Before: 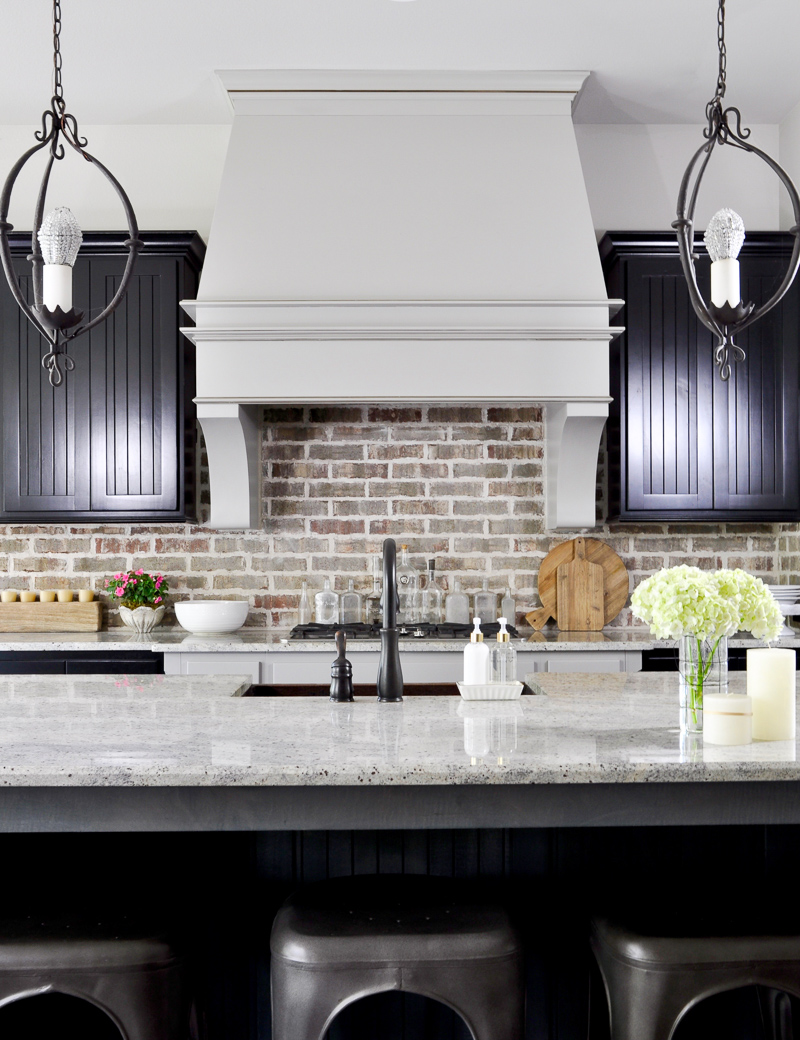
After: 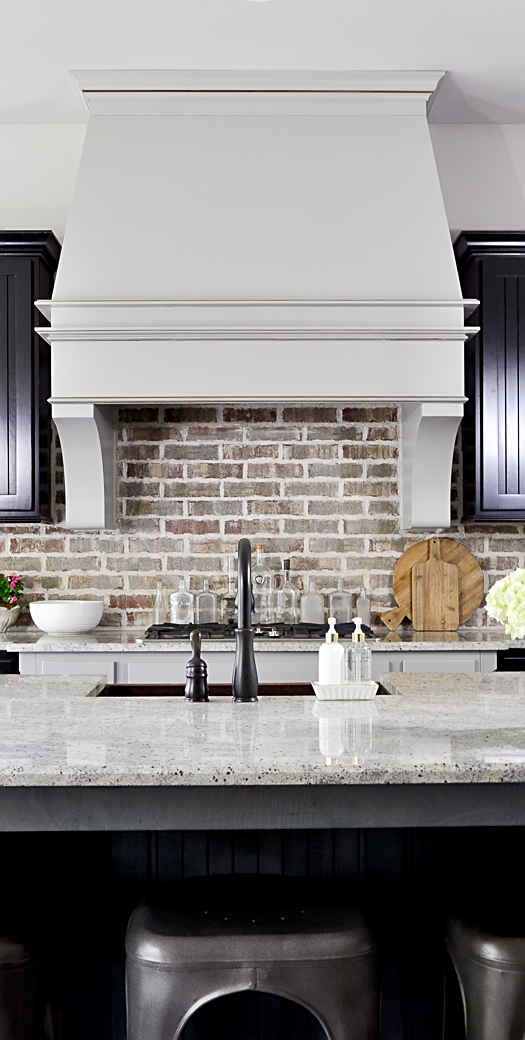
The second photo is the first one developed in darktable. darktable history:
crop and rotate: left 18.251%, right 16.106%
sharpen: on, module defaults
